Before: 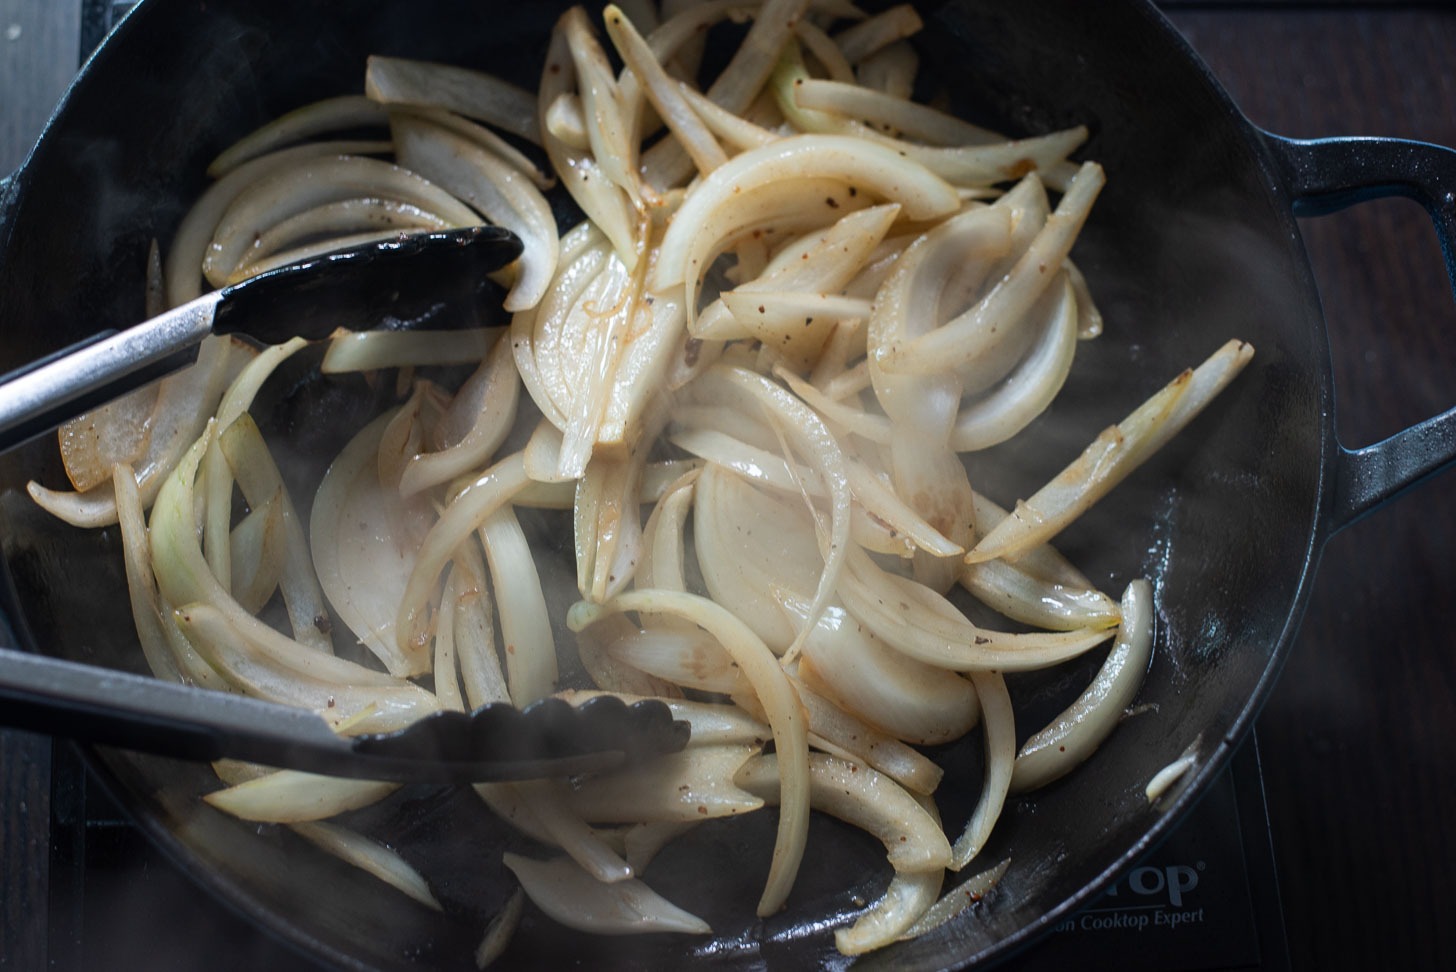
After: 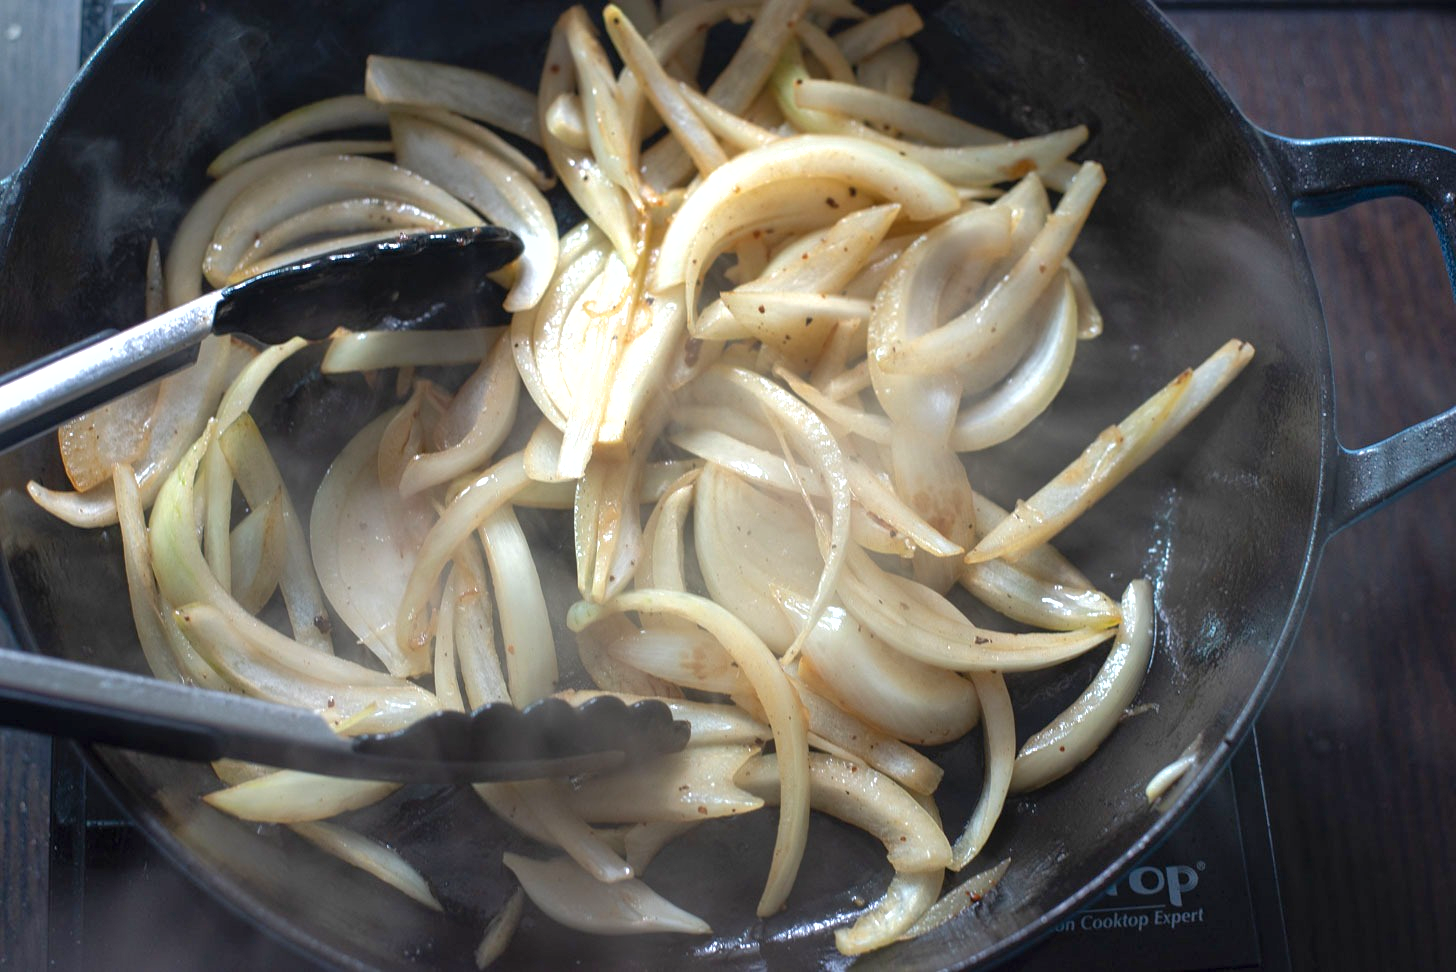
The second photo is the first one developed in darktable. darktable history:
exposure: black level correction 0, exposure 0.7 EV, compensate exposure bias true, compensate highlight preservation false
shadows and highlights: on, module defaults
